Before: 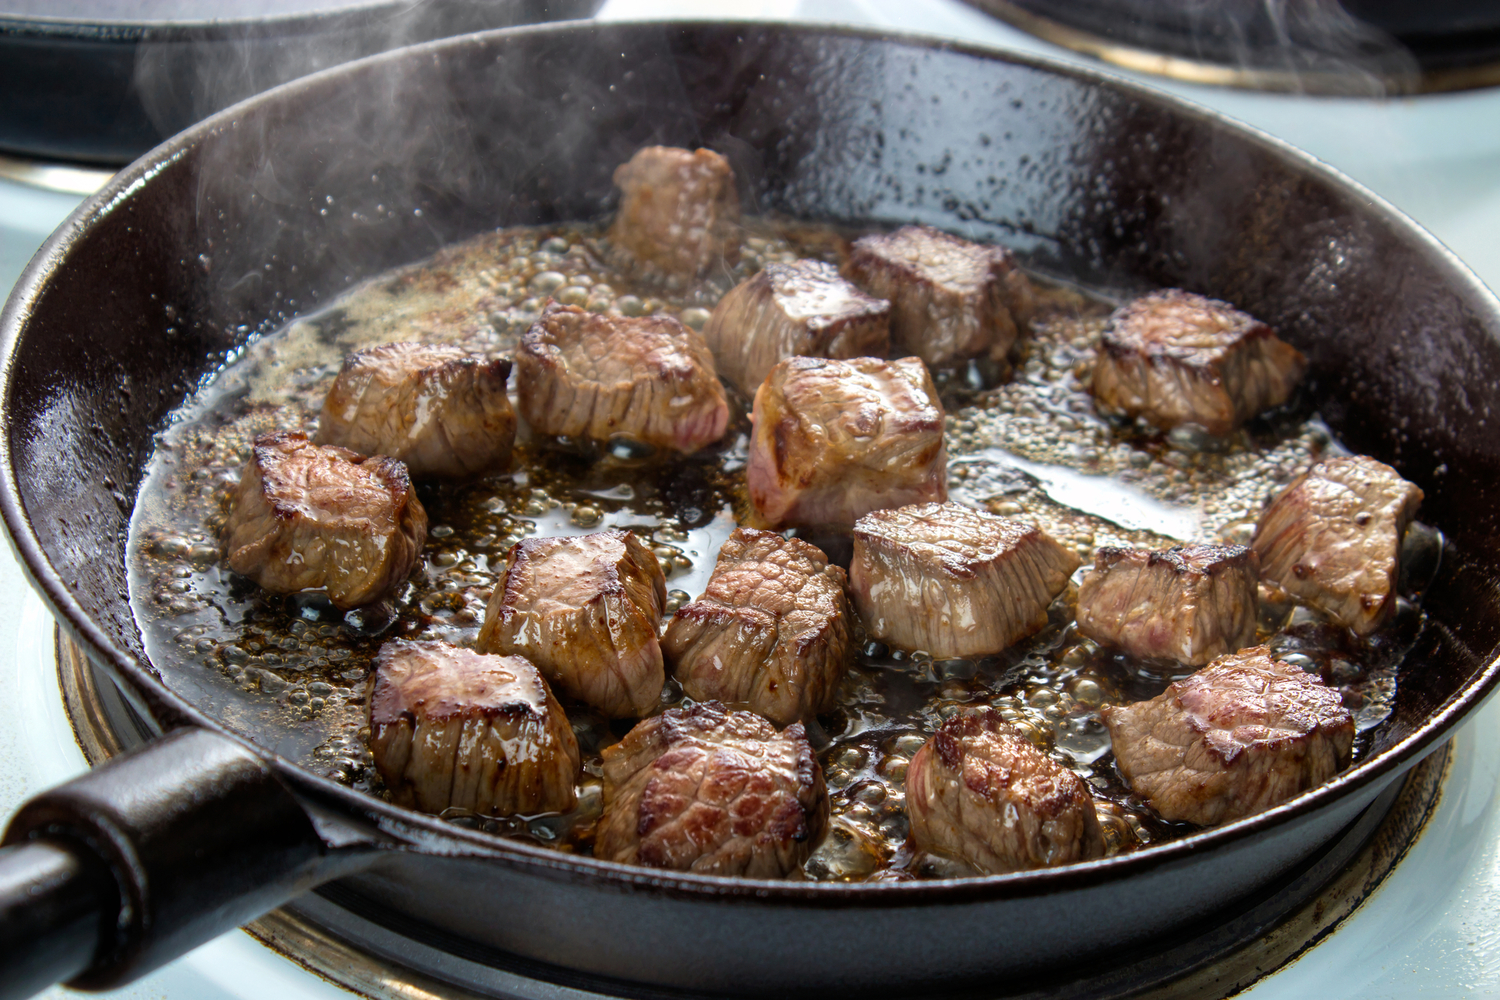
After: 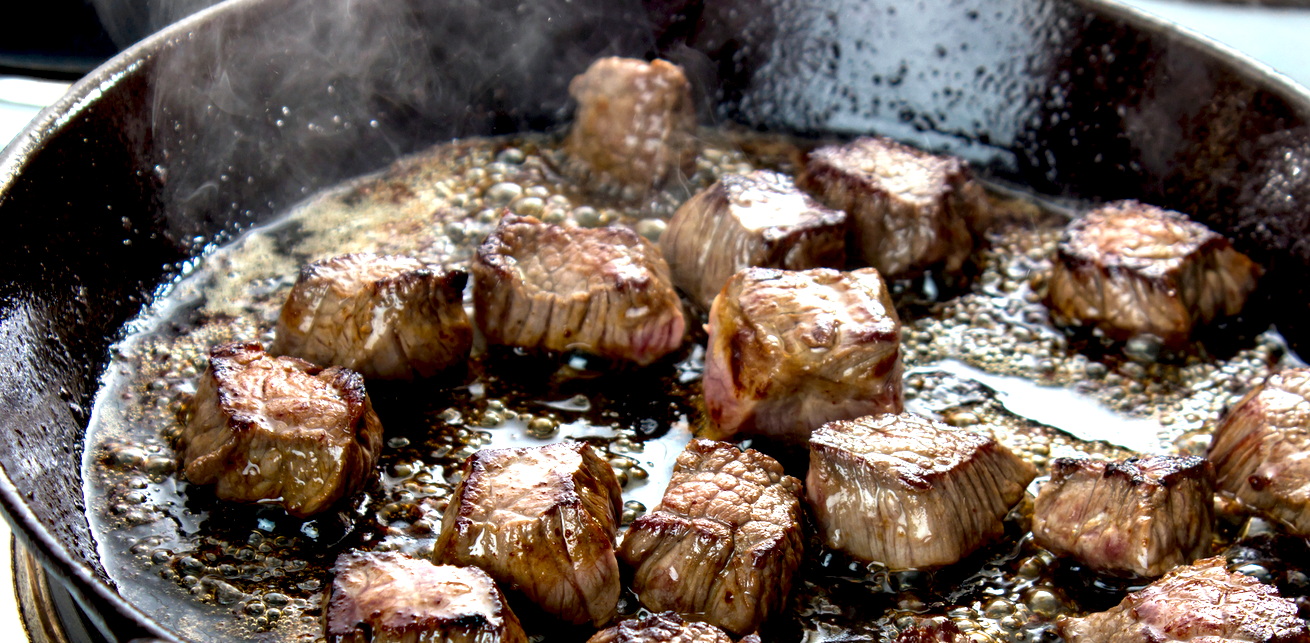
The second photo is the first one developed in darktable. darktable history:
exposure: black level correction 0.009, exposure 0.015 EV, compensate highlight preservation false
contrast equalizer: octaves 7, y [[0.6 ×6], [0.55 ×6], [0 ×6], [0 ×6], [0 ×6]]
crop: left 2.951%, top 8.976%, right 9.676%, bottom 26.656%
